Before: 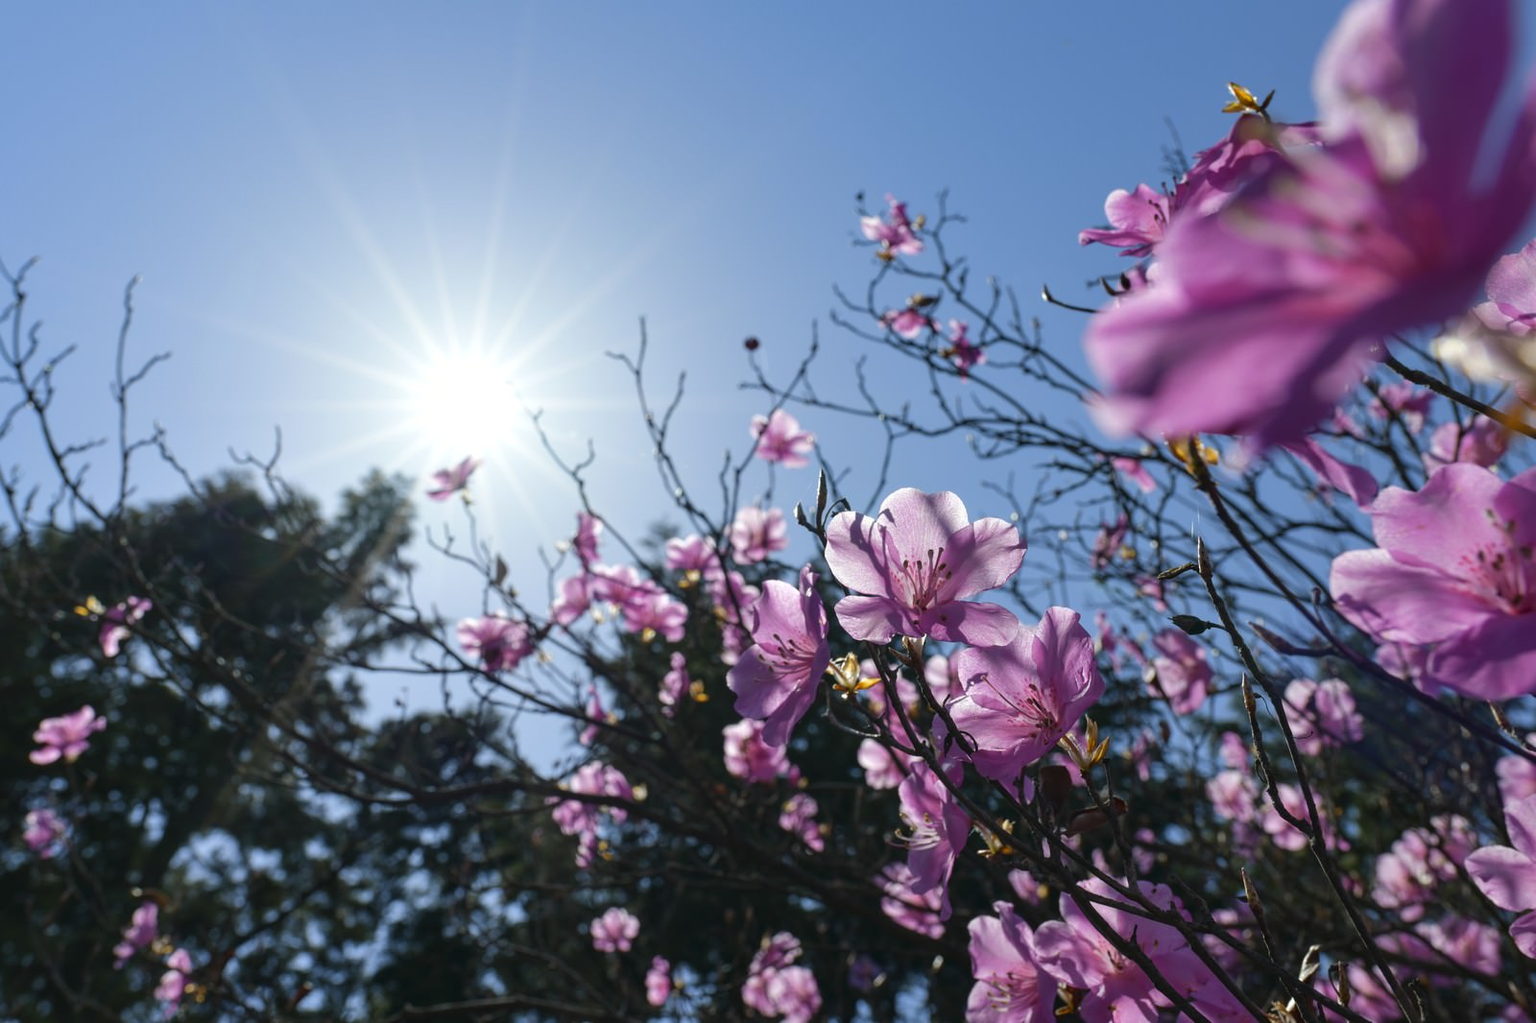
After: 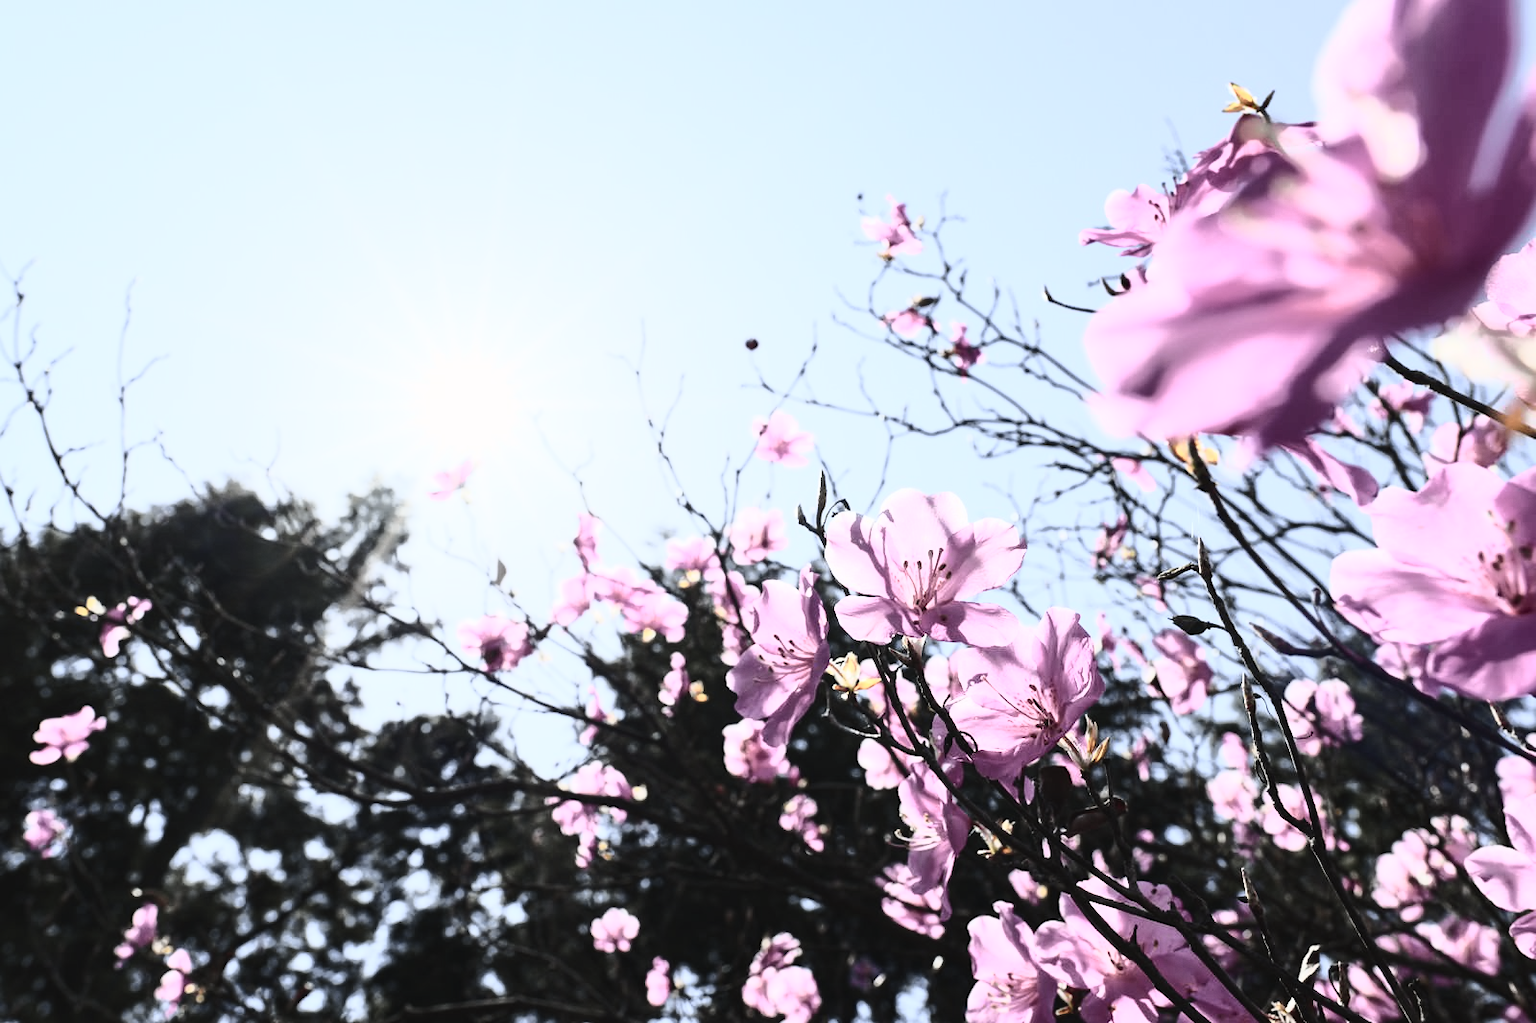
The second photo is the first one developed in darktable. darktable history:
tone equalizer: -8 EV -0.752 EV, -7 EV -0.715 EV, -6 EV -0.578 EV, -5 EV -0.415 EV, -3 EV 0.383 EV, -2 EV 0.6 EV, -1 EV 0.679 EV, +0 EV 0.731 EV
contrast brightness saturation: contrast 0.565, brightness 0.569, saturation -0.34
tone curve: curves: ch0 [(0, 0) (0.104, 0.061) (0.239, 0.201) (0.327, 0.317) (0.401, 0.443) (0.489, 0.566) (0.65, 0.68) (0.832, 0.858) (1, 0.977)]; ch1 [(0, 0) (0.161, 0.092) (0.35, 0.33) (0.379, 0.401) (0.447, 0.476) (0.495, 0.499) (0.515, 0.518) (0.534, 0.557) (0.602, 0.625) (0.712, 0.706) (1, 1)]; ch2 [(0, 0) (0.359, 0.372) (0.437, 0.437) (0.502, 0.501) (0.55, 0.534) (0.592, 0.601) (0.647, 0.64) (1, 1)], color space Lab, independent channels, preserve colors none
